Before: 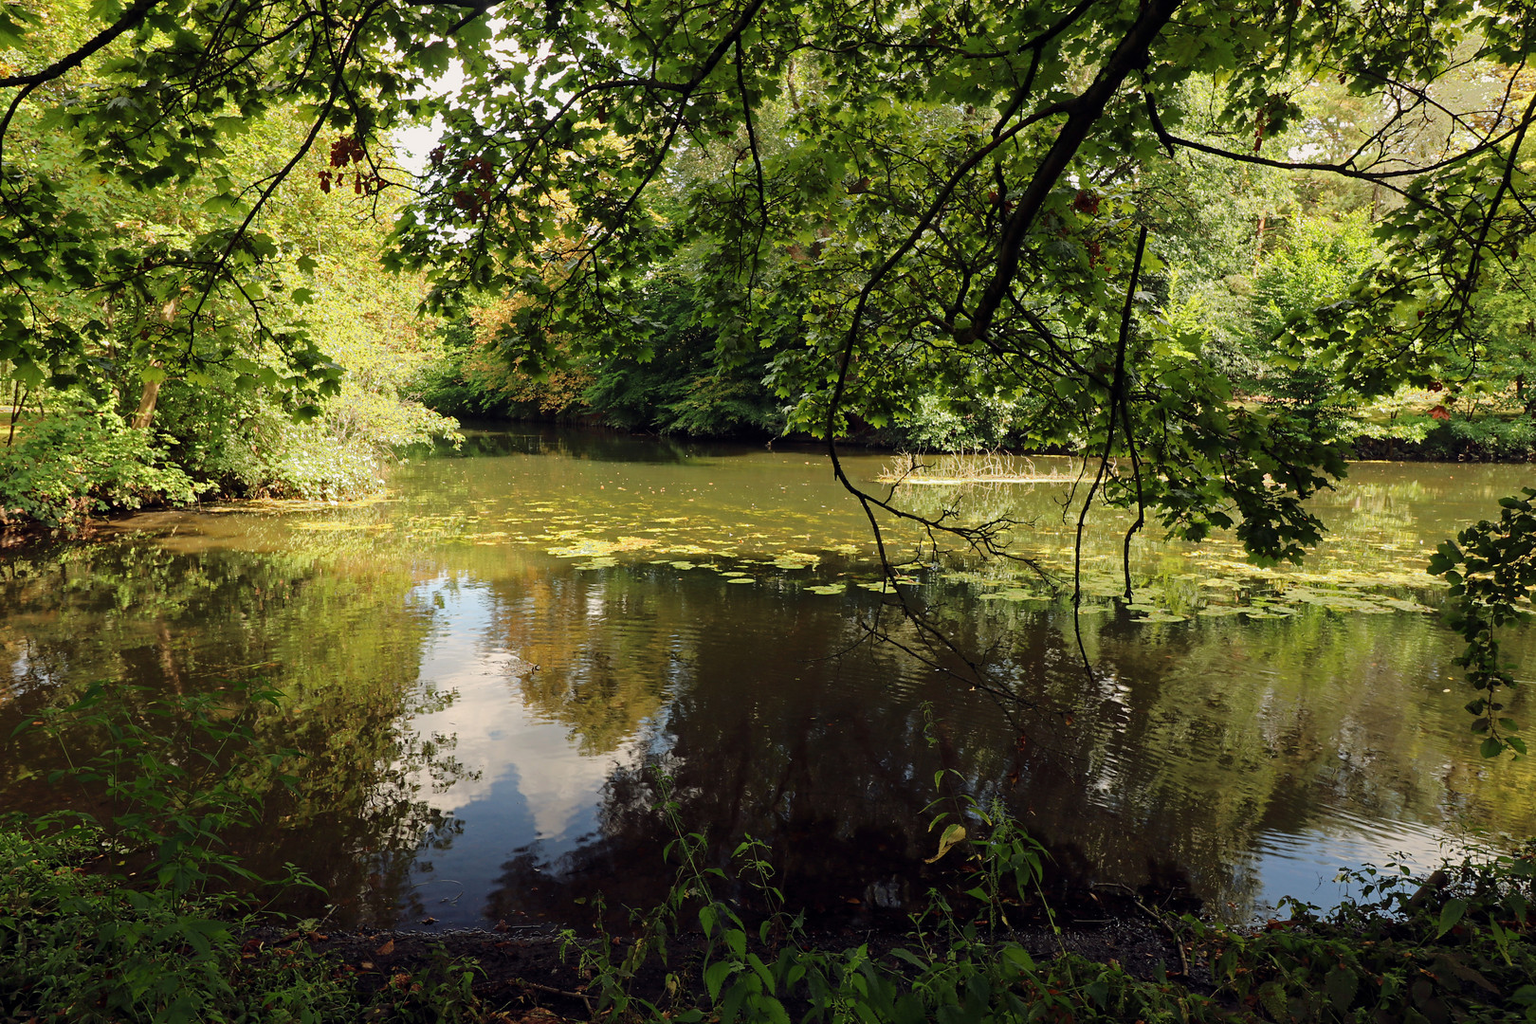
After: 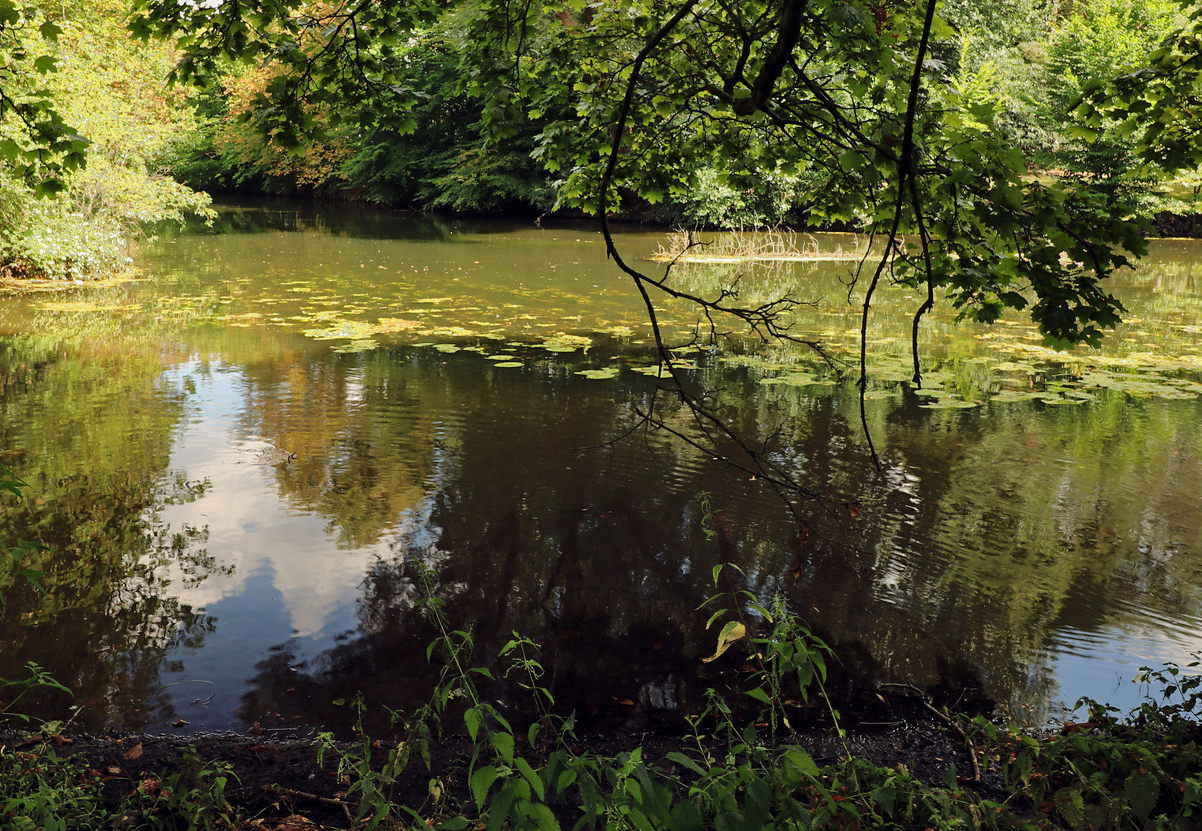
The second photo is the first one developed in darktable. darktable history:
shadows and highlights: shadows 37.45, highlights -27.63, highlights color adjustment 32.67%, soften with gaussian
crop: left 16.876%, top 23.008%, right 8.923%
